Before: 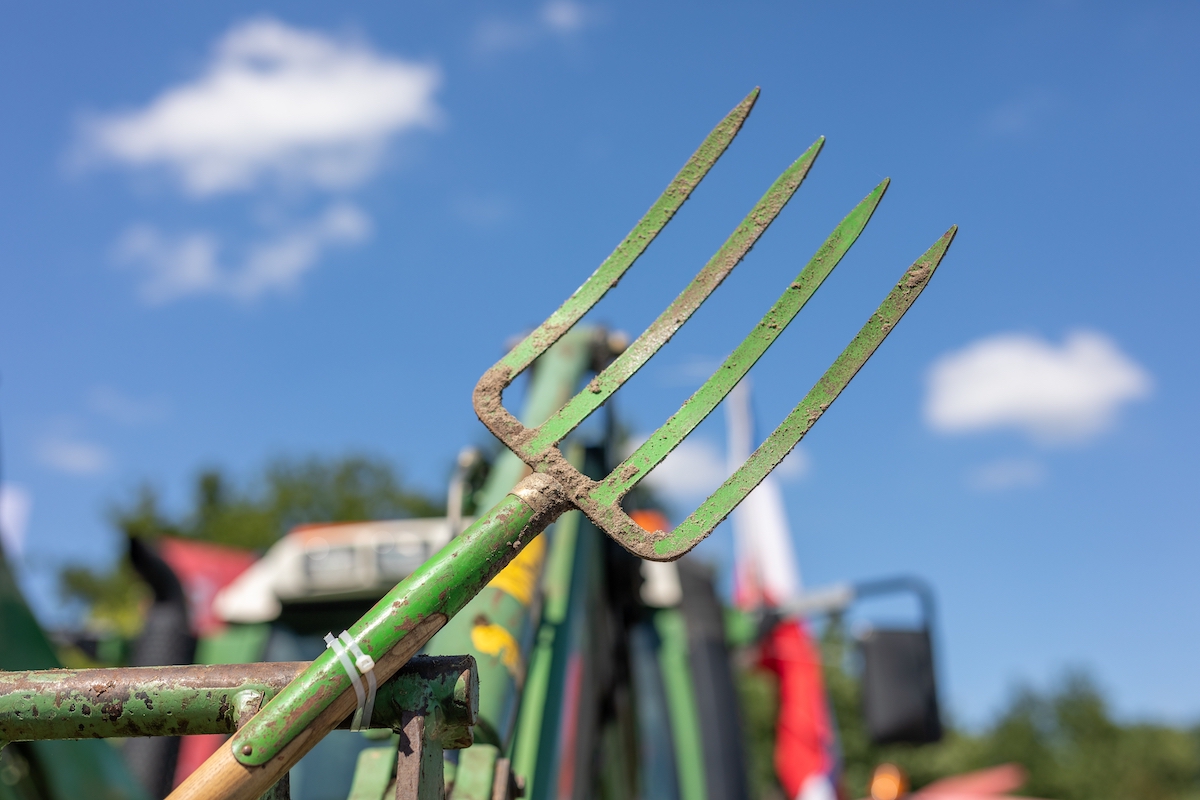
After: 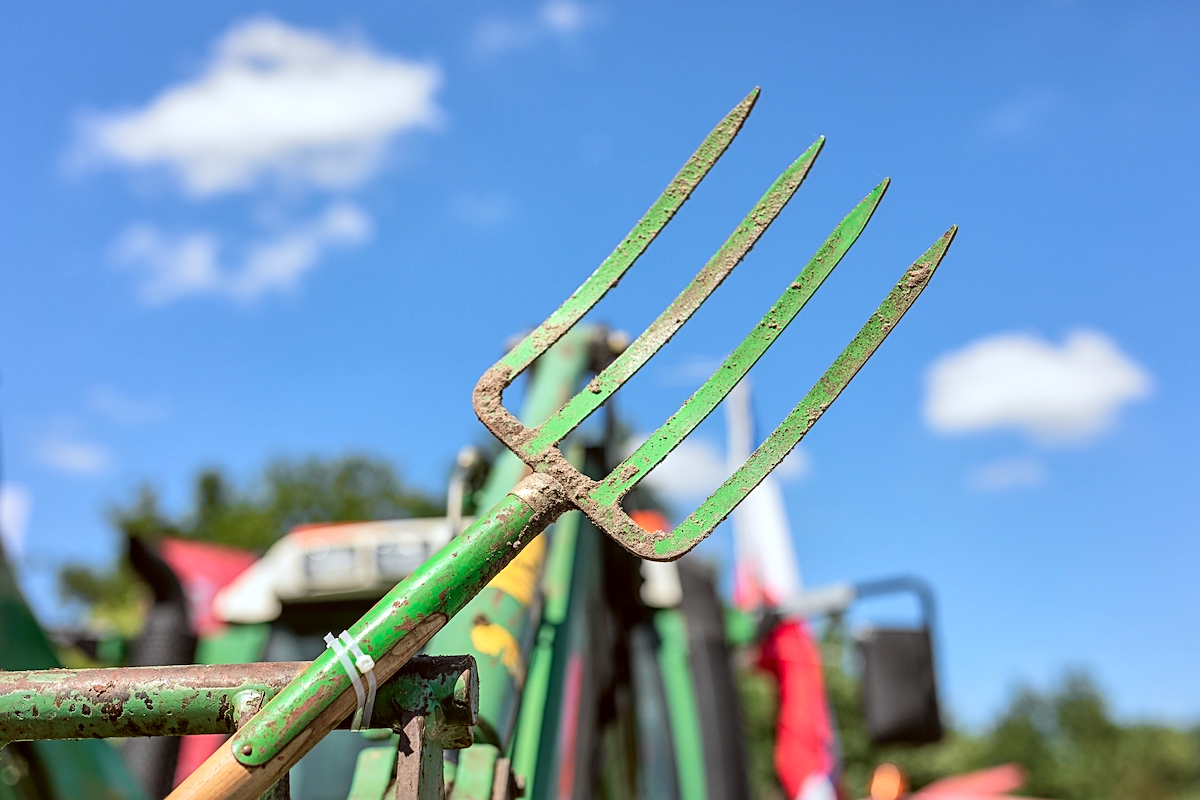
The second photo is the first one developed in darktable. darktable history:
local contrast: mode bilateral grid, contrast 20, coarseness 50, detail 150%, midtone range 0.2
color correction: highlights a* -3.28, highlights b* -6.24, shadows a* 3.1, shadows b* 5.19
exposure: black level correction -0.005, exposure 0.054 EV, compensate highlight preservation false
tone curve: curves: ch0 [(0, 0.019) (0.066, 0.043) (0.189, 0.182) (0.368, 0.407) (0.501, 0.564) (0.677, 0.729) (0.851, 0.861) (0.997, 0.959)]; ch1 [(0, 0) (0.187, 0.121) (0.388, 0.346) (0.437, 0.409) (0.474, 0.472) (0.499, 0.501) (0.514, 0.515) (0.542, 0.557) (0.645, 0.686) (0.812, 0.856) (1, 1)]; ch2 [(0, 0) (0.246, 0.214) (0.421, 0.427) (0.459, 0.484) (0.5, 0.504) (0.518, 0.523) (0.529, 0.548) (0.56, 0.576) (0.607, 0.63) (0.744, 0.734) (0.867, 0.821) (0.993, 0.889)], color space Lab, independent channels, preserve colors none
sharpen: on, module defaults
